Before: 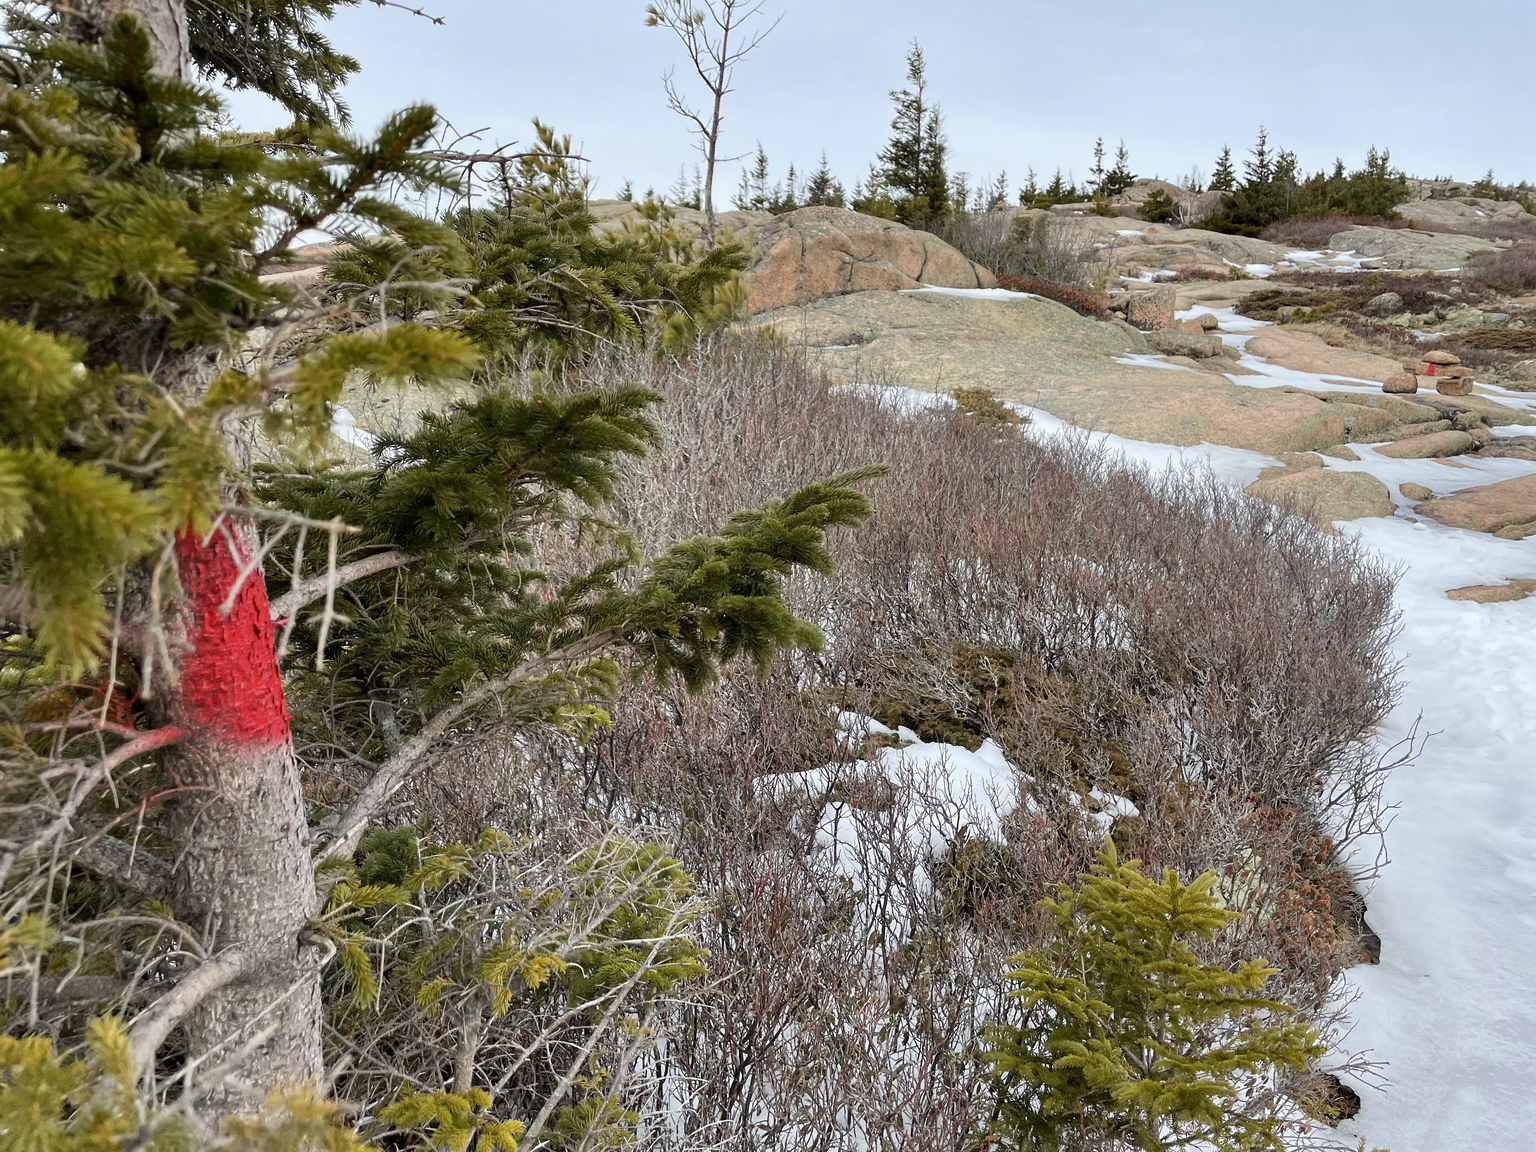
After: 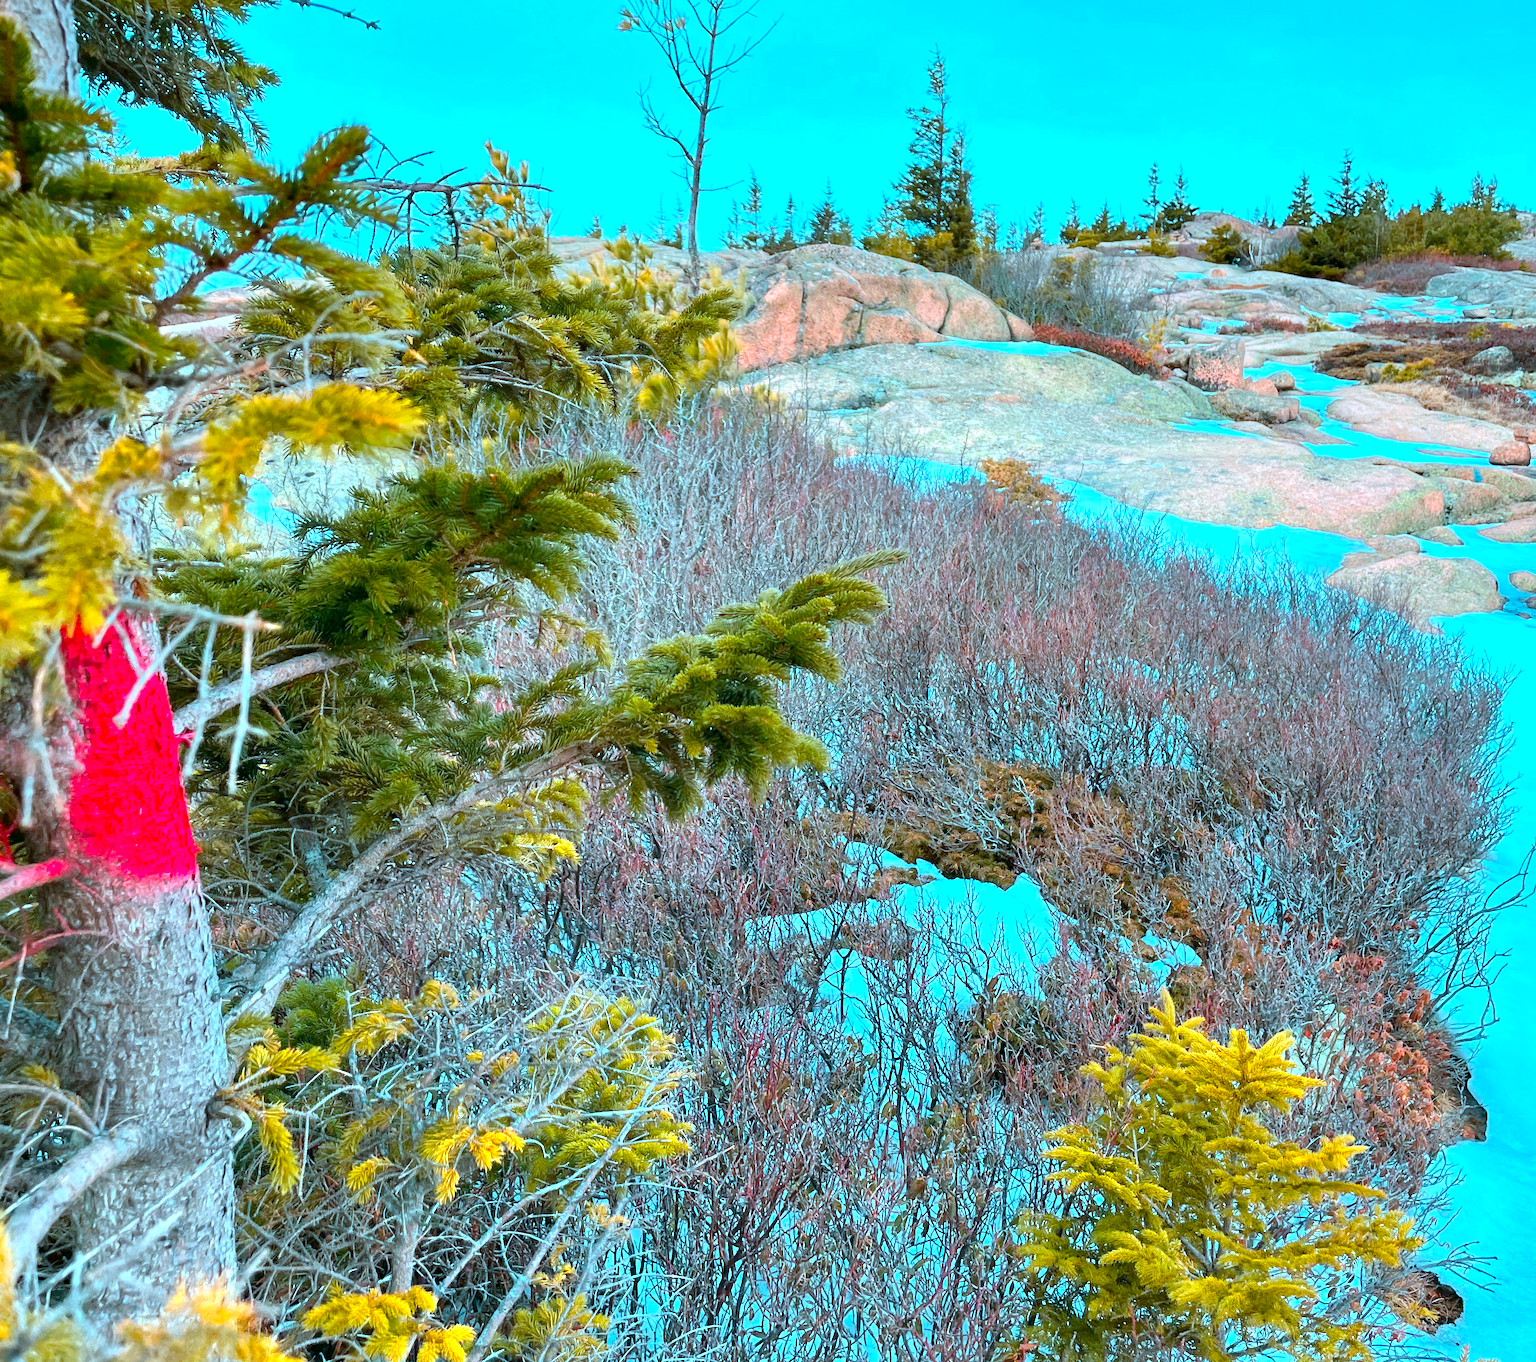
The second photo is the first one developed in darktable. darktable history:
crop: left 8.063%, right 7.393%
color correction: highlights a* 4.45, highlights b* 4.92, shadows a* -6.76, shadows b* 4.86
color calibration: output R [1.422, -0.35, -0.252, 0], output G [-0.238, 1.259, -0.084, 0], output B [-0.081, -0.196, 1.58, 0], output brightness [0.49, 0.671, -0.57, 0], x 0.366, y 0.379, temperature 4402.84 K
exposure: exposure 0.128 EV, compensate highlight preservation false
